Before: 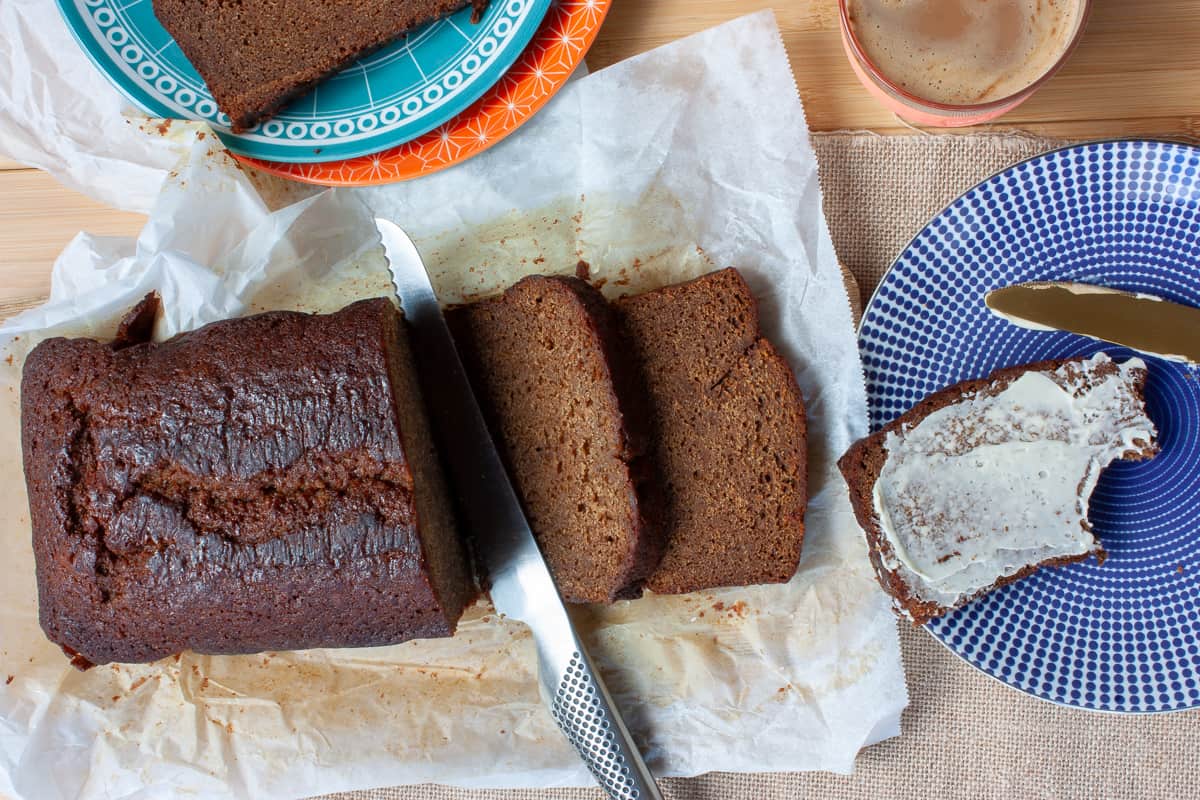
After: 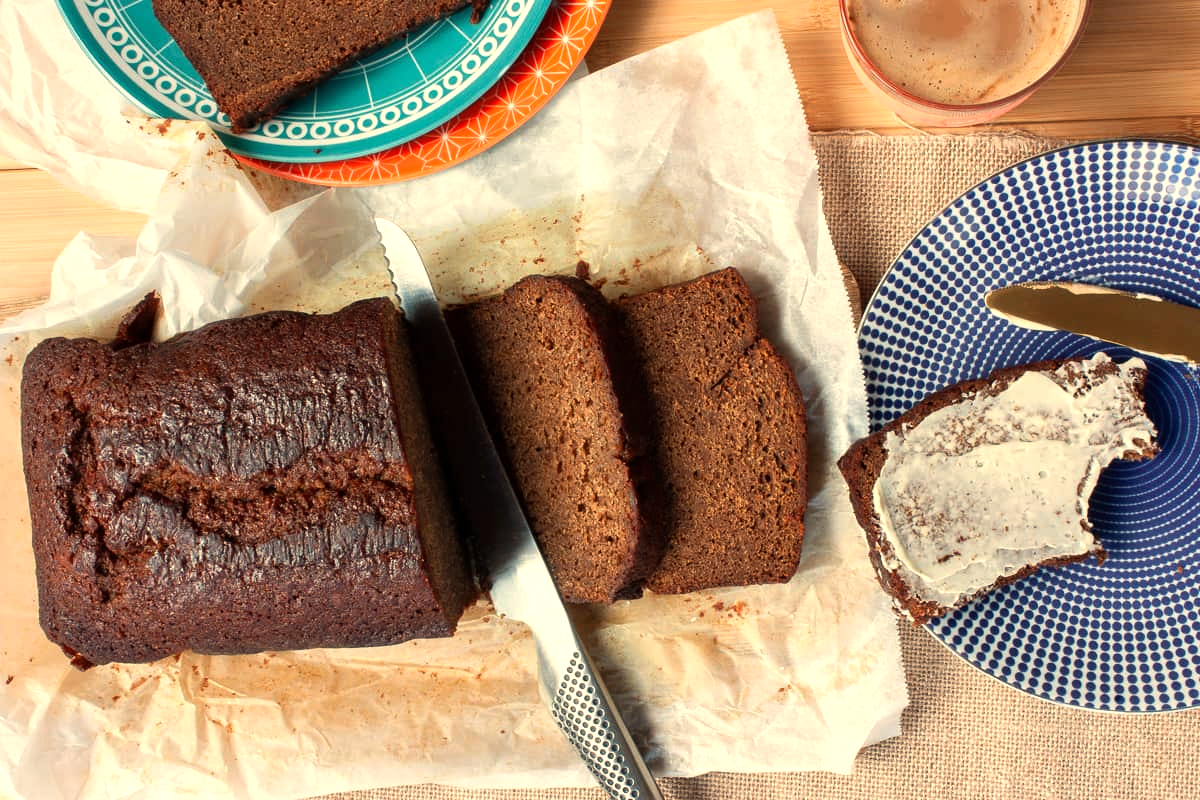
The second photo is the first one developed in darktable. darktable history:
tone equalizer: -8 EV -0.417 EV, -7 EV -0.389 EV, -6 EV -0.333 EV, -5 EV -0.222 EV, -3 EV 0.222 EV, -2 EV 0.333 EV, -1 EV 0.389 EV, +0 EV 0.417 EV, edges refinement/feathering 500, mask exposure compensation -1.57 EV, preserve details no
white balance: red 1.138, green 0.996, blue 0.812
